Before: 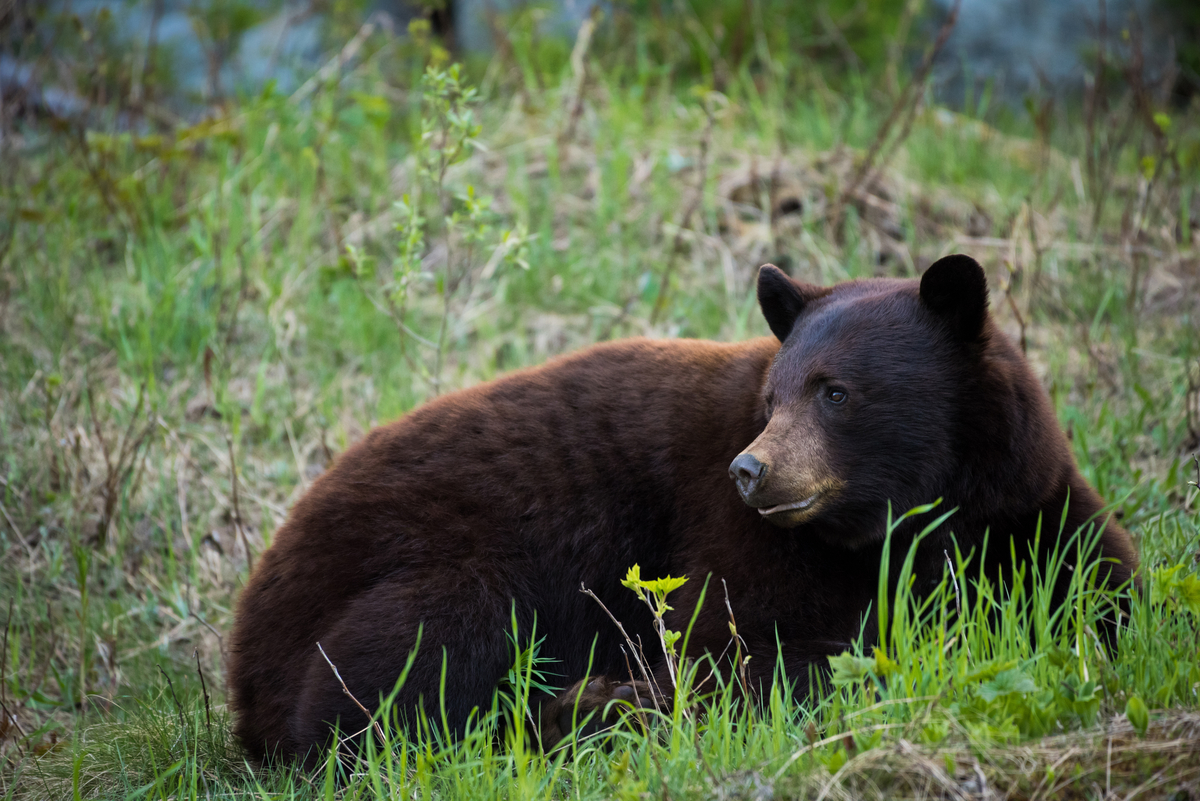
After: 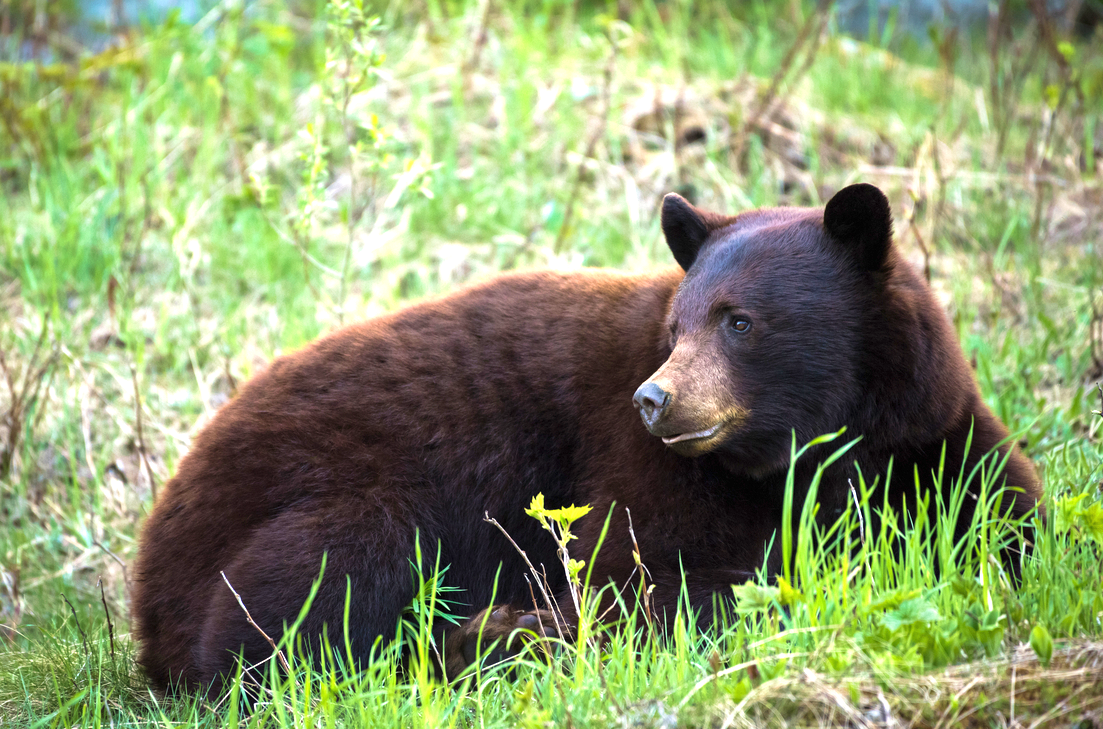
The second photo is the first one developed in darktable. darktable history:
exposure: black level correction 0, exposure 1.291 EV, compensate highlight preservation false
velvia: on, module defaults
crop and rotate: left 8.041%, top 8.903%
